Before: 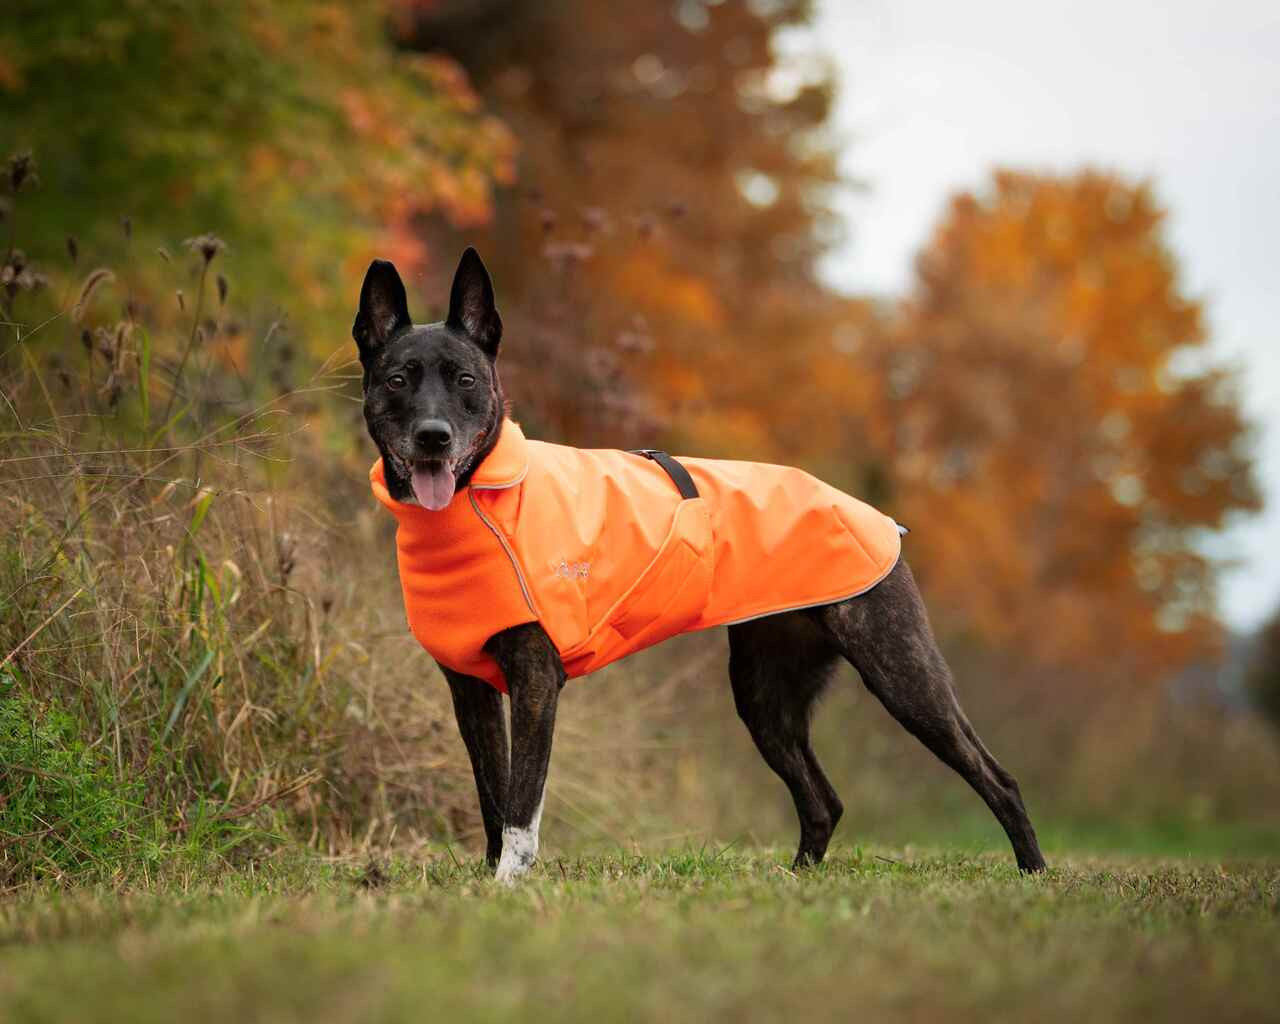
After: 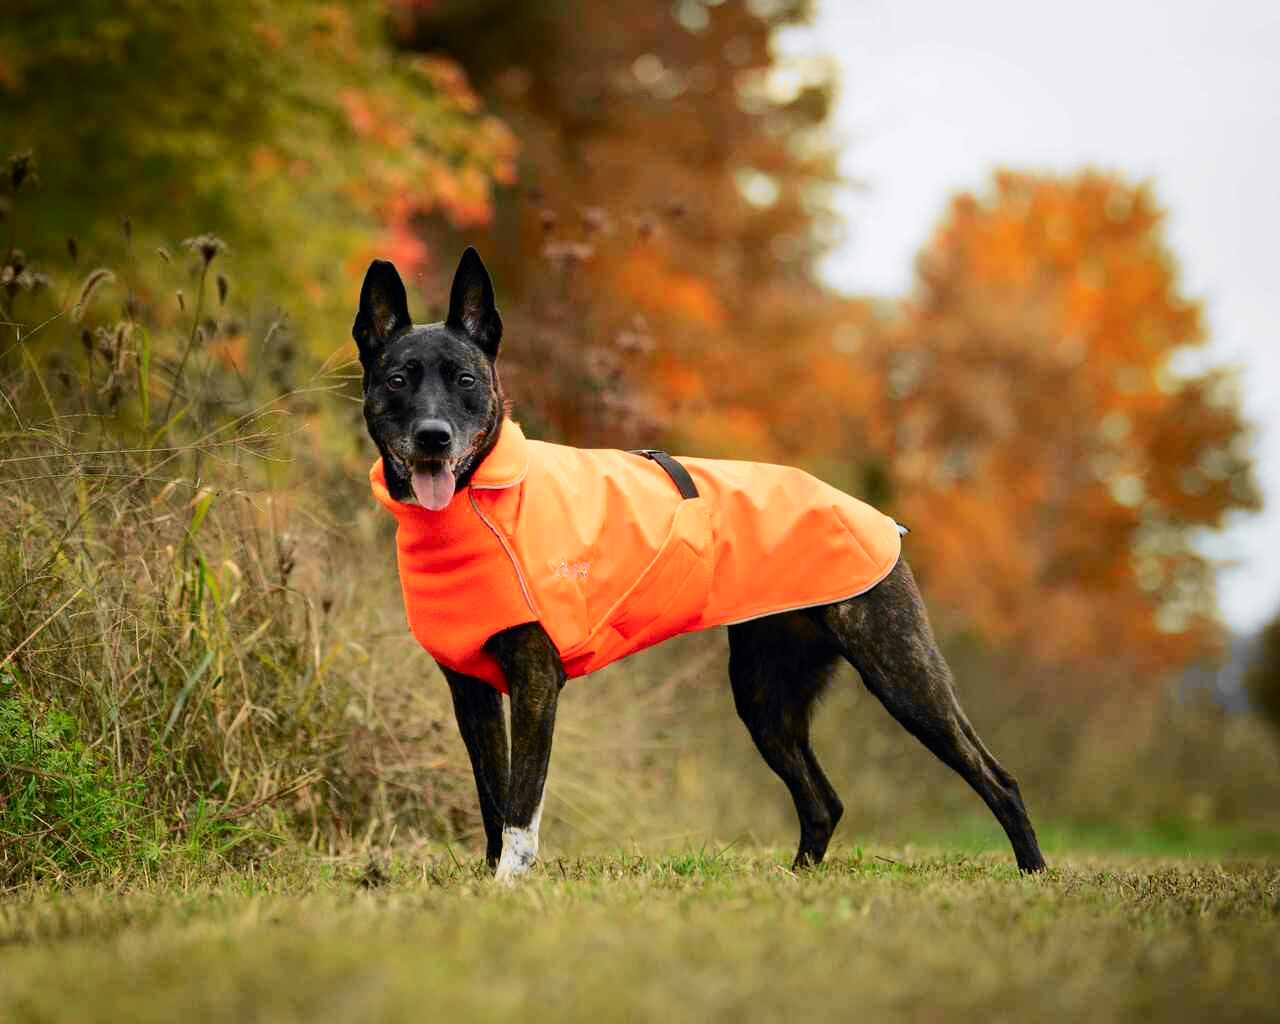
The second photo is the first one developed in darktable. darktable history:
tone curve: curves: ch0 [(0, 0) (0.071, 0.047) (0.266, 0.26) (0.483, 0.554) (0.753, 0.811) (1, 0.983)]; ch1 [(0, 0) (0.346, 0.307) (0.408, 0.387) (0.463, 0.465) (0.482, 0.493) (0.502, 0.5) (0.517, 0.502) (0.55, 0.548) (0.597, 0.61) (0.651, 0.698) (1, 1)]; ch2 [(0, 0) (0.346, 0.34) (0.434, 0.46) (0.485, 0.494) (0.5, 0.494) (0.517, 0.506) (0.526, 0.545) (0.583, 0.61) (0.625, 0.659) (1, 1)], color space Lab, independent channels, preserve colors none
